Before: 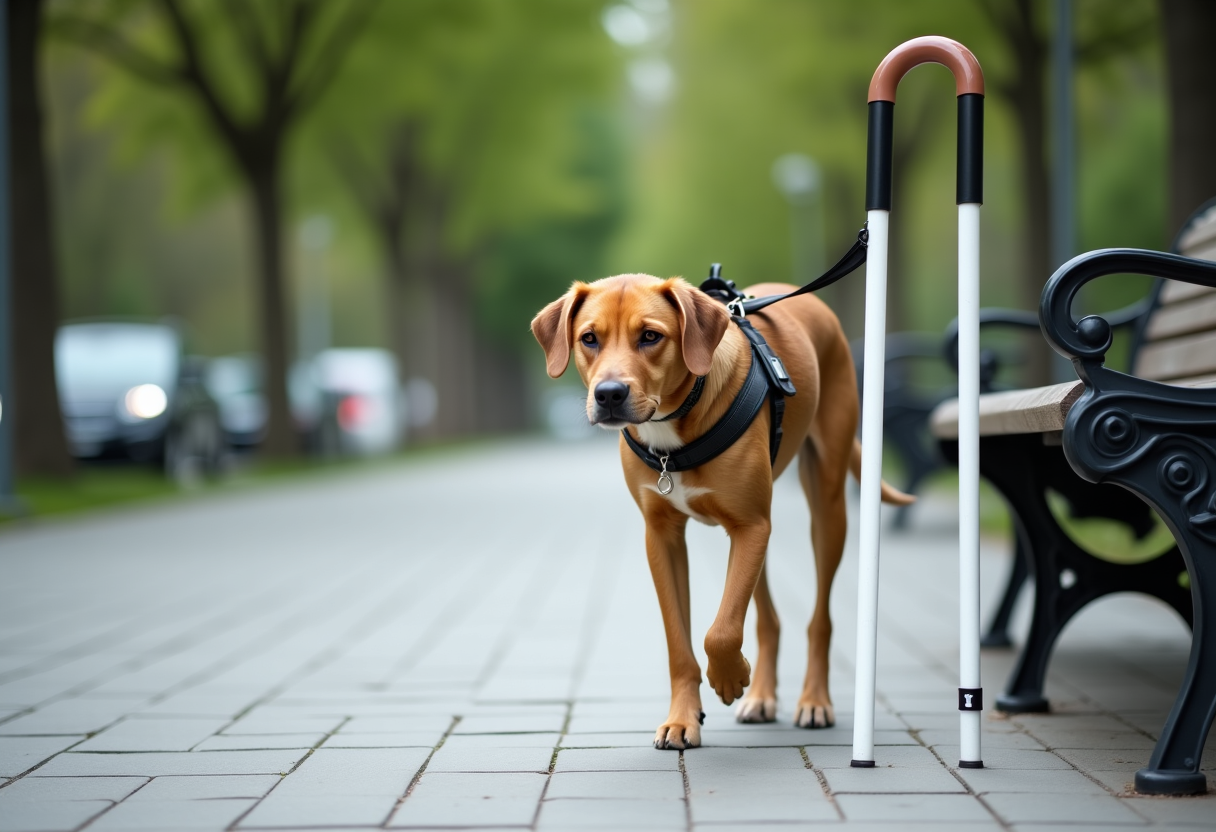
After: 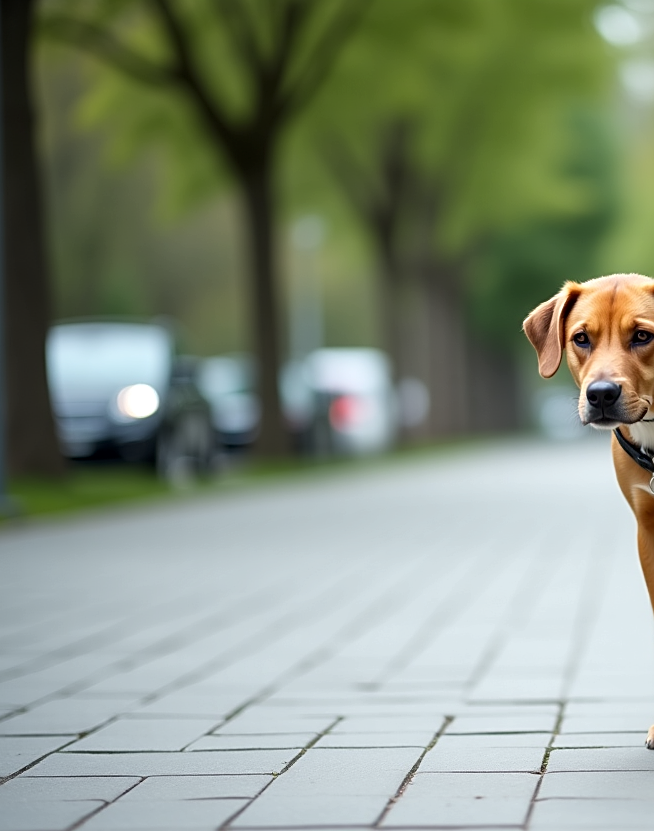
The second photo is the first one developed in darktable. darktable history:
local contrast: mode bilateral grid, contrast 20, coarseness 50, detail 130%, midtone range 0.2
sharpen: on, module defaults
crop: left 0.681%, right 45.478%, bottom 0.085%
